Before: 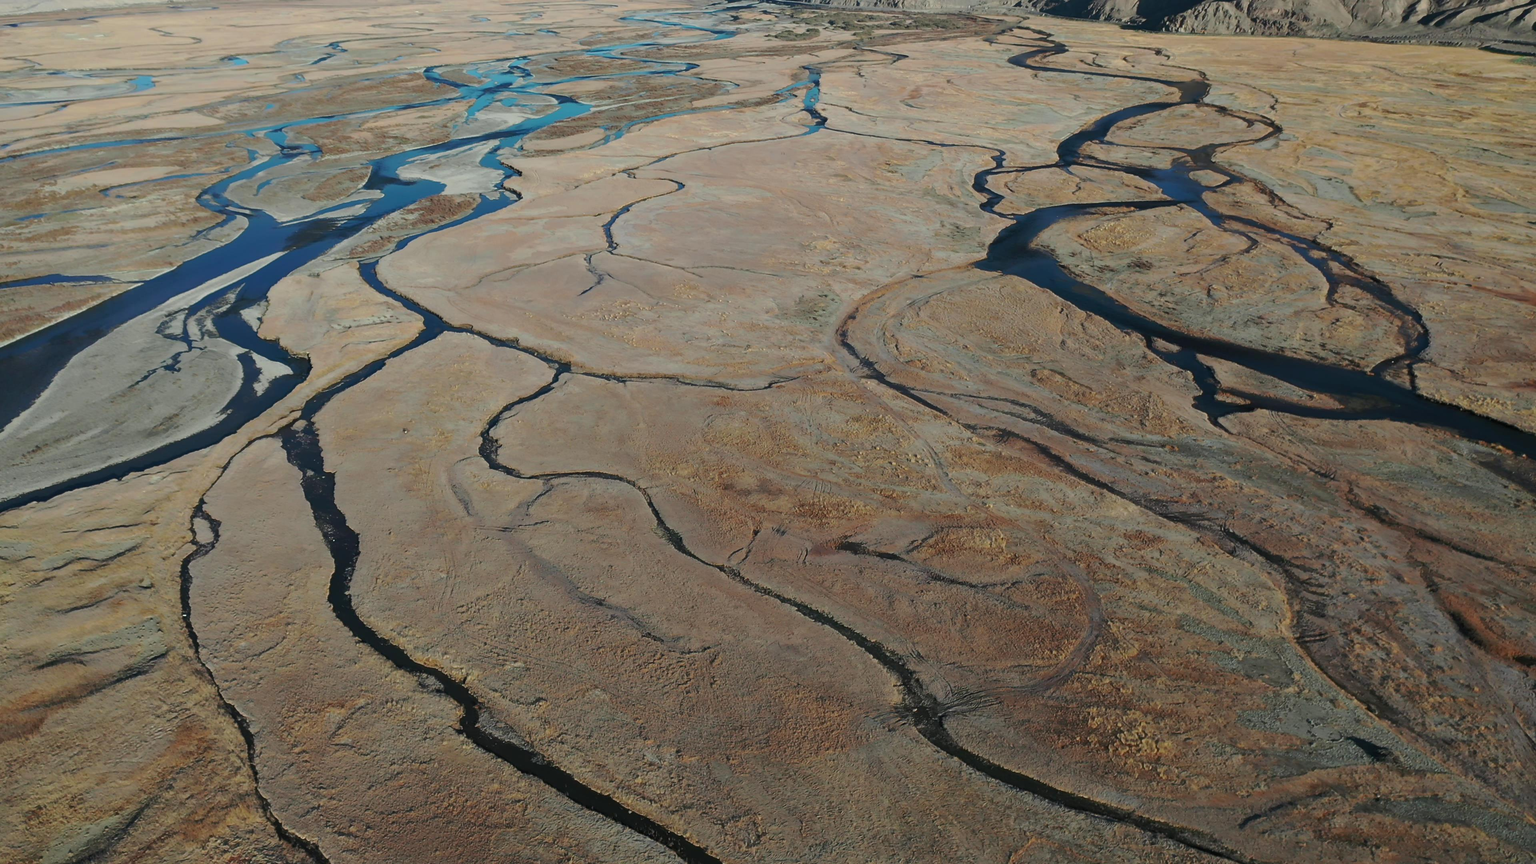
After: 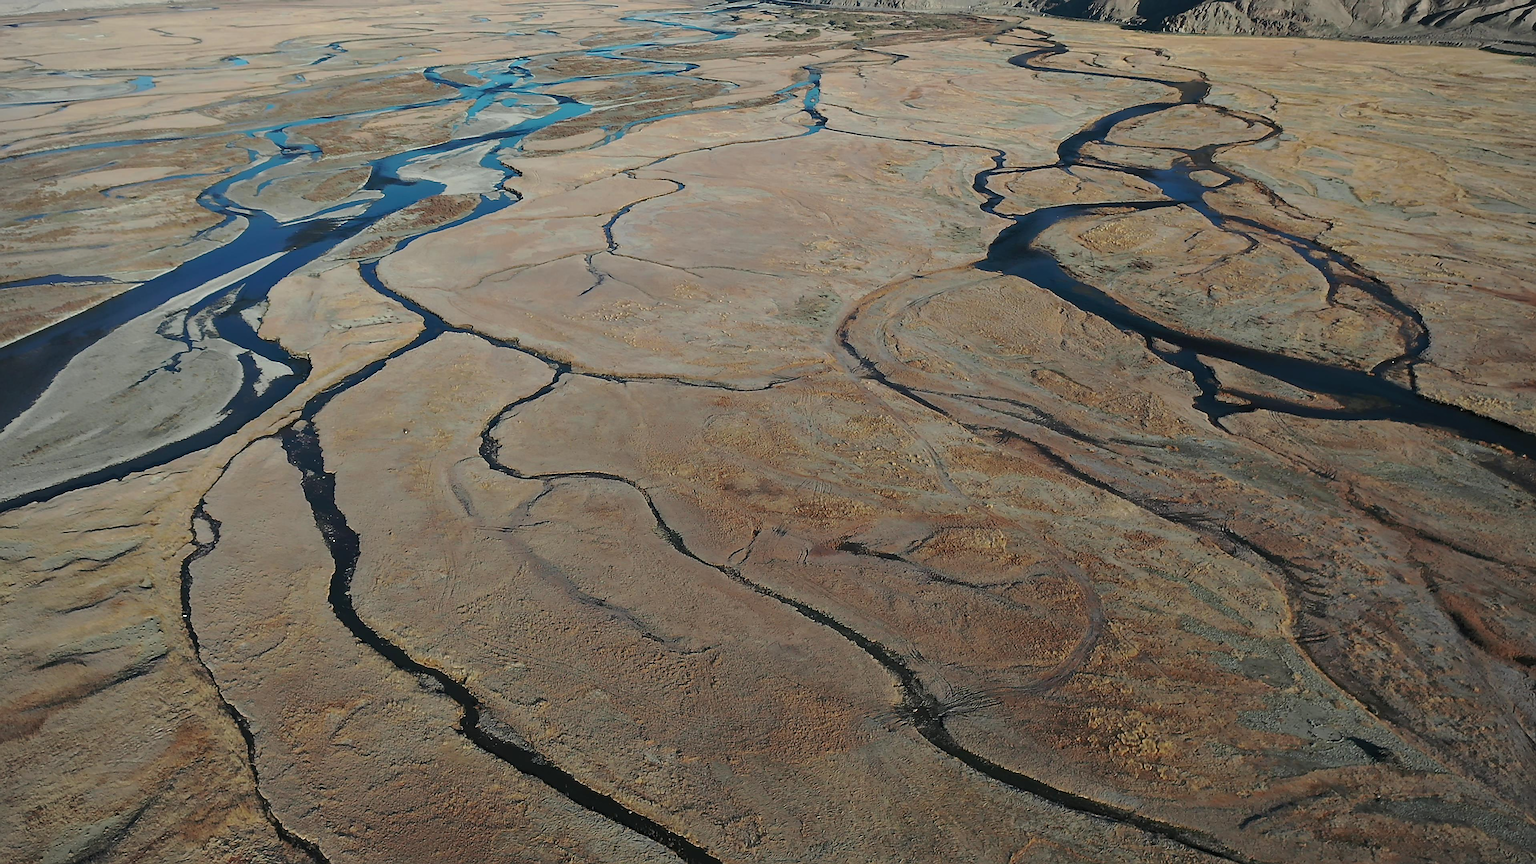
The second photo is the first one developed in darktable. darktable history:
vignetting: brightness -0.167
sharpen: radius 1.4, amount 1.25, threshold 0.7
